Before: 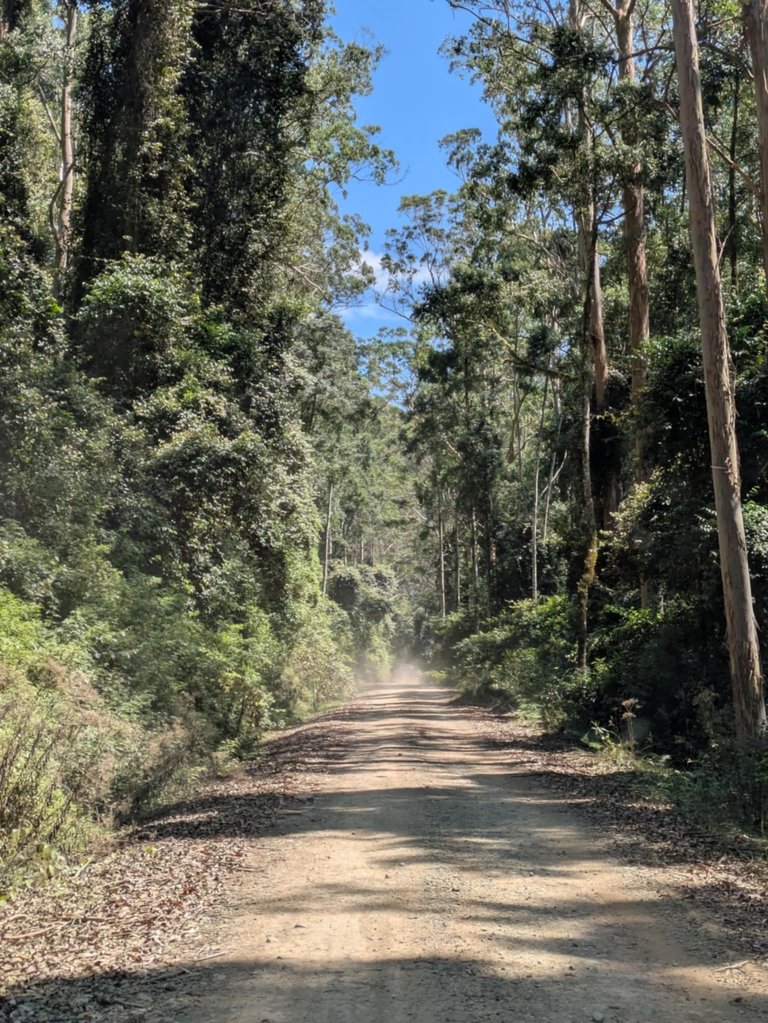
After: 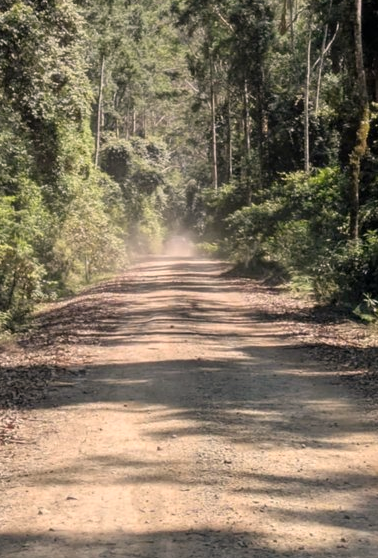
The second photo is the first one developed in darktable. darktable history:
crop: left 29.748%, top 41.871%, right 21.013%, bottom 3.507%
color correction: highlights a* 5.97, highlights b* 4.69
